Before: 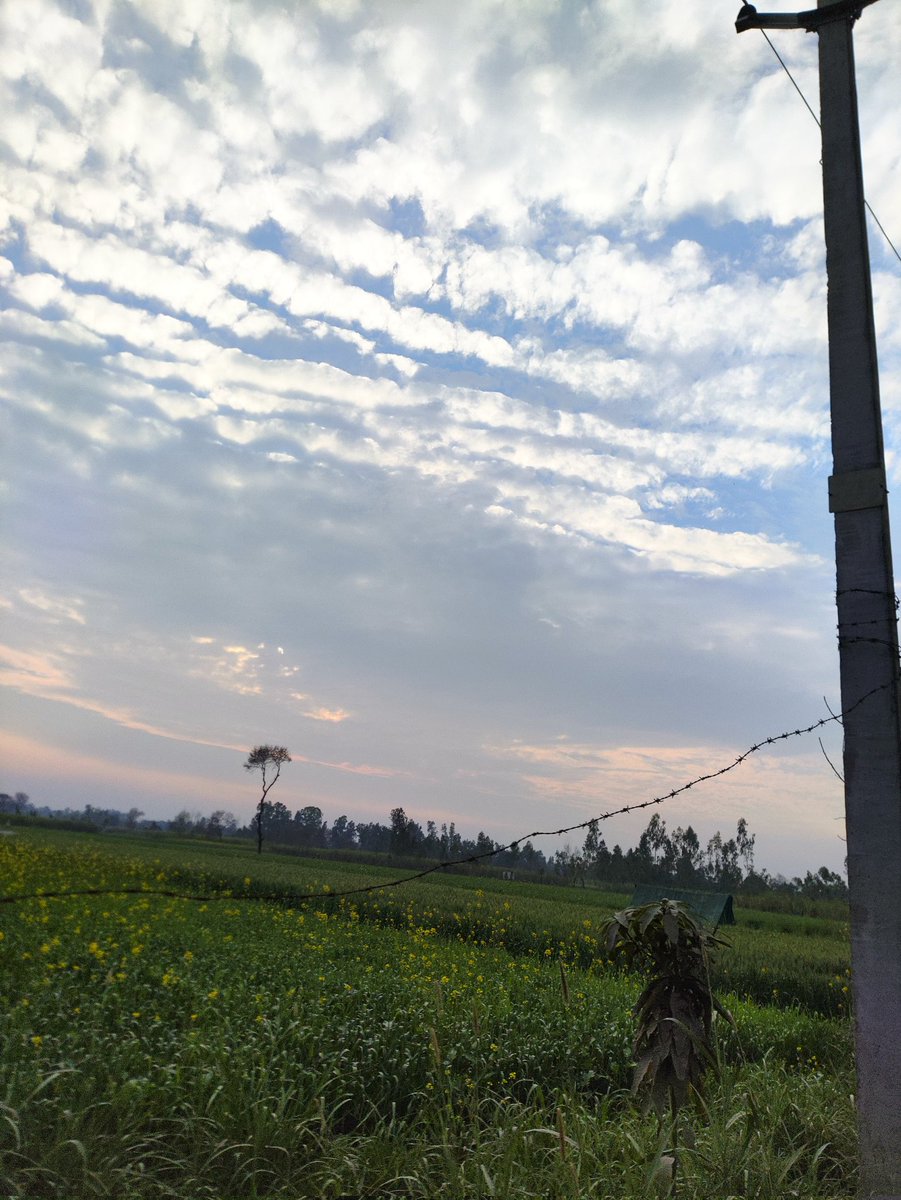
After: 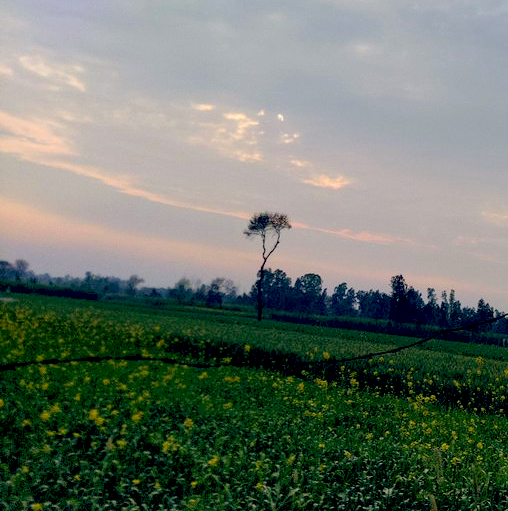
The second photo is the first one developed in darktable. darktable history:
crop: top 44.483%, right 43.593%, bottom 12.892%
velvia: on, module defaults
color balance: lift [0.975, 0.993, 1, 1.015], gamma [1.1, 1, 1, 0.945], gain [1, 1.04, 1, 0.95]
